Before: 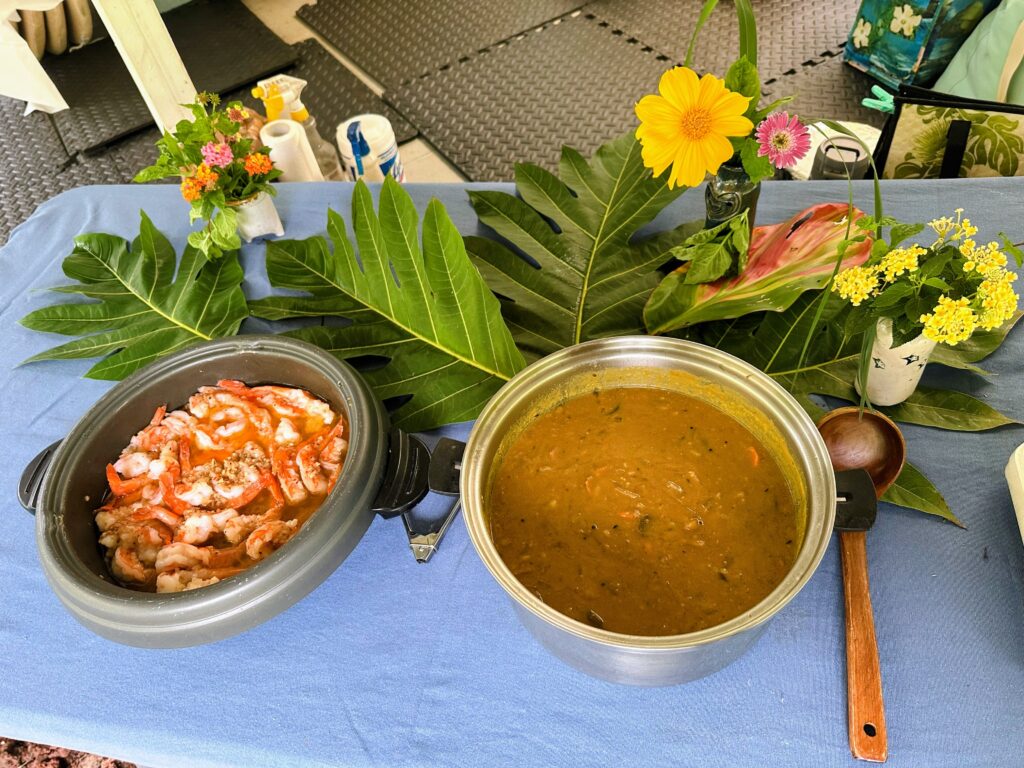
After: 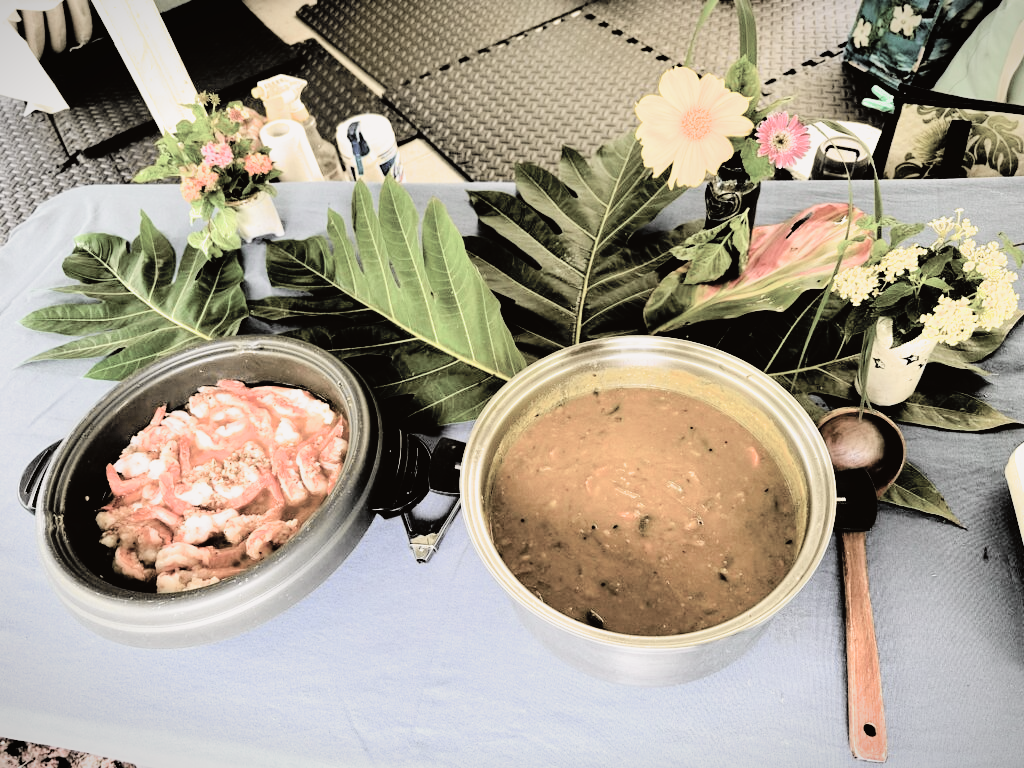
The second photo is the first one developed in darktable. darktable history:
vignetting: fall-off start 100.68%, brightness -0.411, saturation -0.303, width/height ratio 1.303
filmic rgb: black relative exposure -3.79 EV, white relative exposure 2.4 EV, dynamic range scaling -49.88%, hardness 3.44, latitude 29.6%, contrast 1.807, color science v6 (2022)
tone curve: curves: ch0 [(0, 0.019) (0.066, 0.043) (0.189, 0.182) (0.368, 0.407) (0.501, 0.564) (0.677, 0.729) (0.851, 0.861) (0.997, 0.959)]; ch1 [(0, 0) (0.187, 0.121) (0.388, 0.346) (0.437, 0.409) (0.474, 0.472) (0.499, 0.501) (0.514, 0.515) (0.542, 0.557) (0.645, 0.686) (0.812, 0.856) (1, 1)]; ch2 [(0, 0) (0.246, 0.214) (0.421, 0.427) (0.459, 0.484) (0.5, 0.504) (0.518, 0.523) (0.529, 0.548) (0.56, 0.576) (0.607, 0.63) (0.744, 0.734) (0.867, 0.821) (0.993, 0.889)], color space Lab, independent channels, preserve colors none
contrast brightness saturation: brightness 0.185, saturation -0.519
